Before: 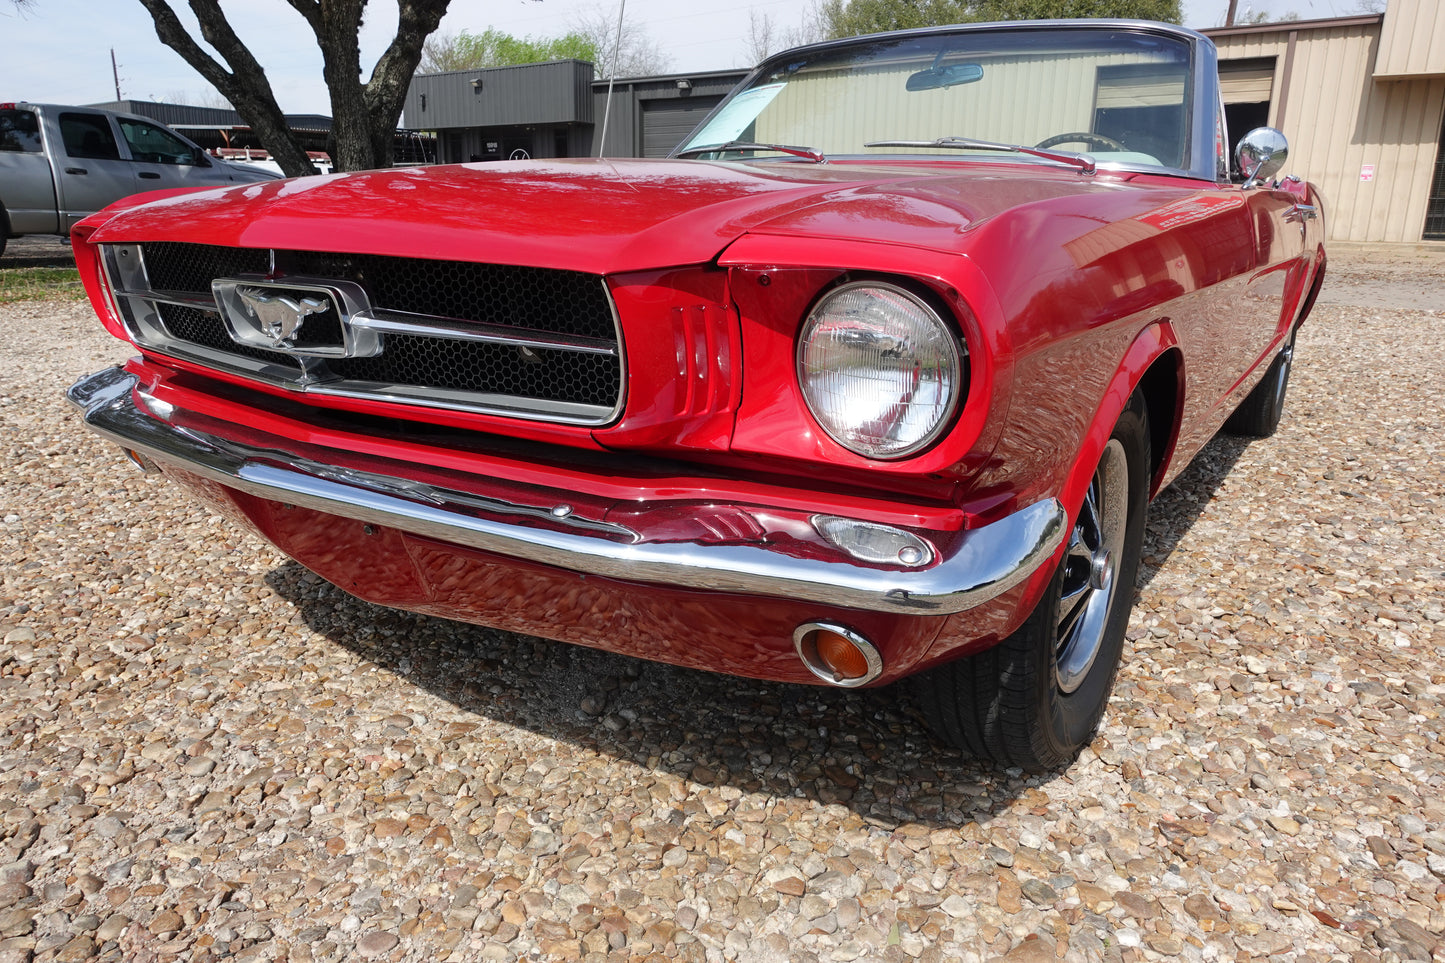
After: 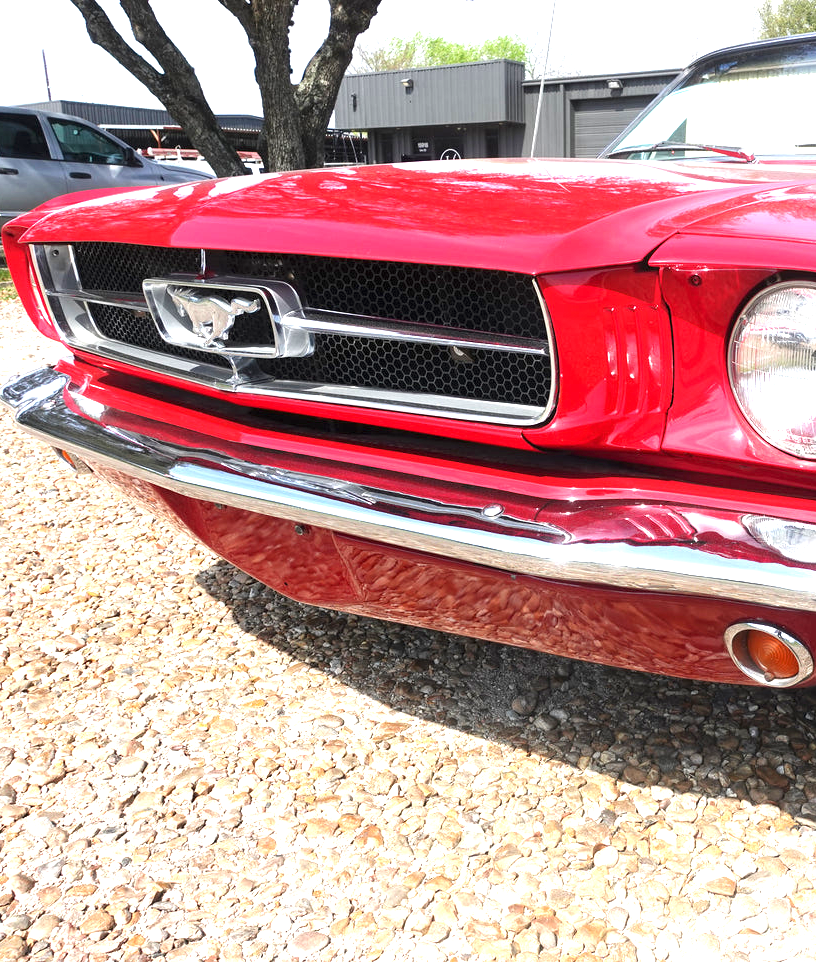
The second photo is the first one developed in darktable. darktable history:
crop: left 4.781%, right 38.683%
exposure: black level correction 0, exposure 1.471 EV, compensate highlight preservation false
